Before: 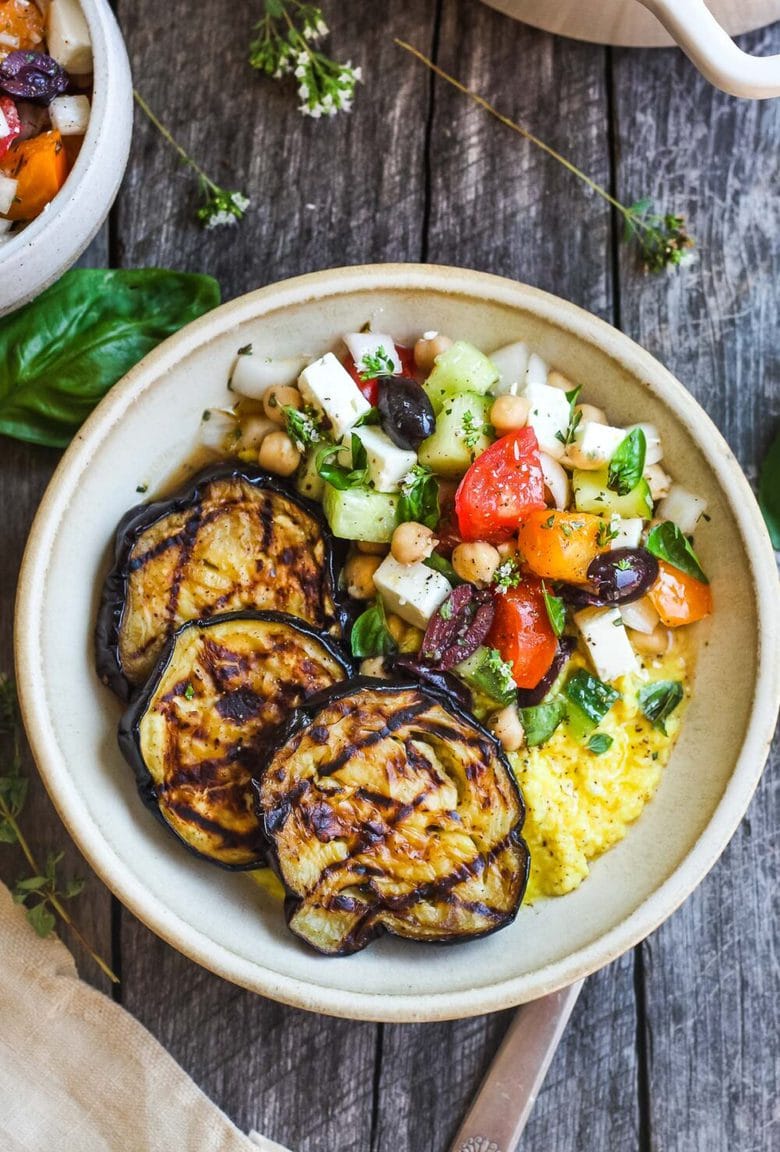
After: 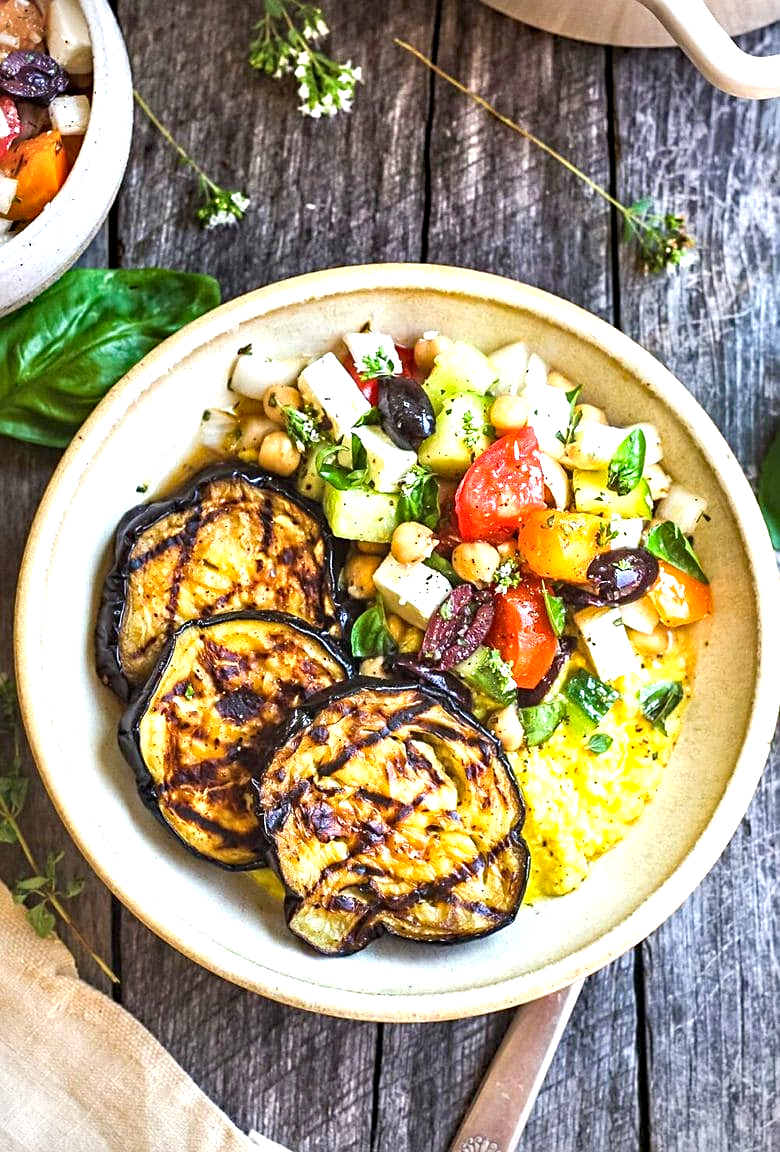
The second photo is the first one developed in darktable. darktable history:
haze removal: strength 0.291, distance 0.246, compatibility mode true, adaptive false
vignetting: fall-off start 91.23%, unbound false
exposure: black level correction -0.001, exposure 0.902 EV, compensate highlight preservation false
sharpen: on, module defaults
color calibration: x 0.343, y 0.356, temperature 5123.04 K
